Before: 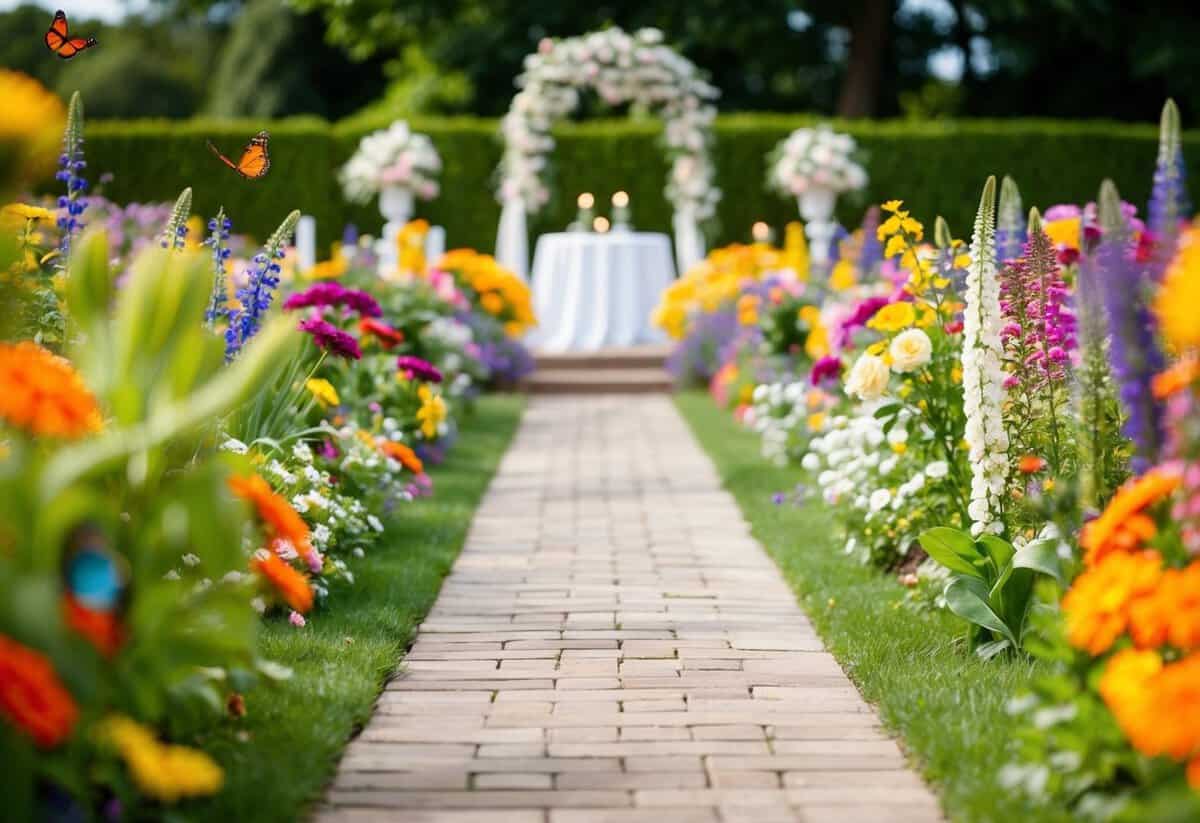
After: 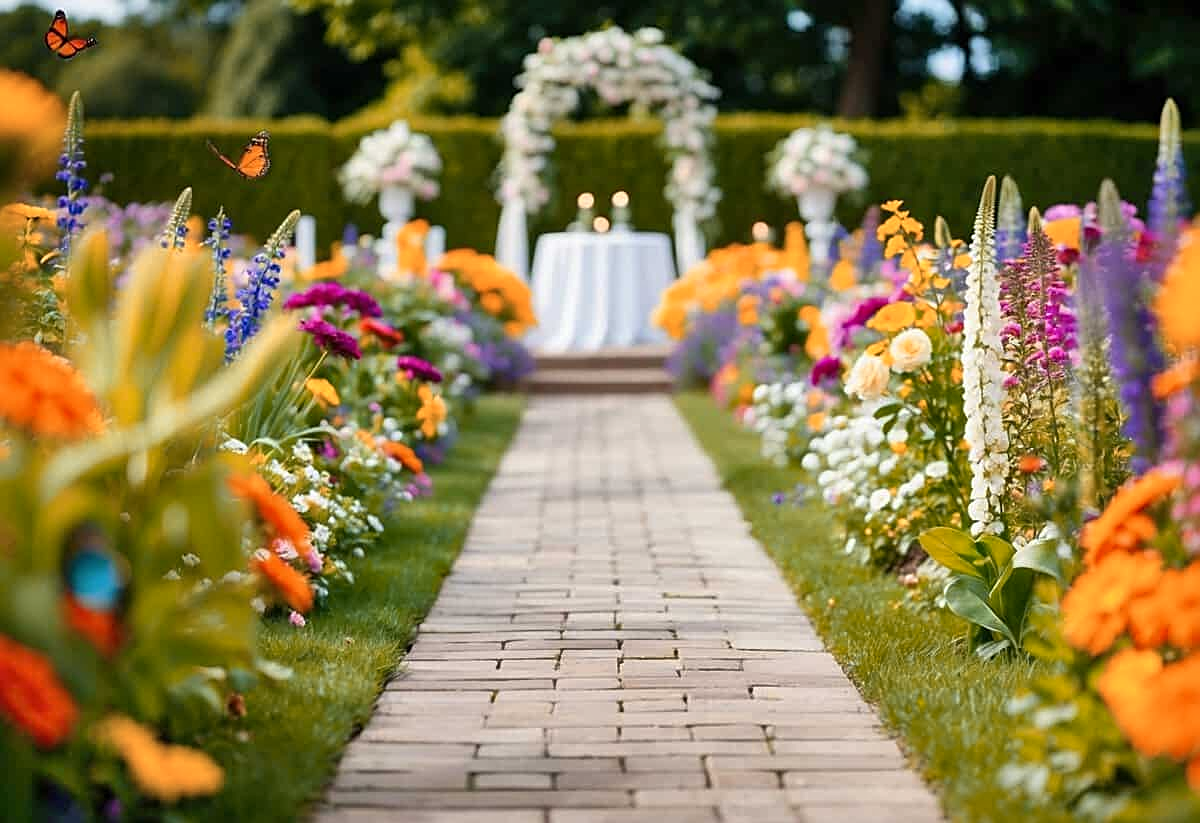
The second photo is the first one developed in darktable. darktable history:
shadows and highlights: soften with gaussian
color zones: curves: ch2 [(0, 0.5) (0.143, 0.5) (0.286, 0.416) (0.429, 0.5) (0.571, 0.5) (0.714, 0.5) (0.857, 0.5) (1, 0.5)]
sharpen: on, module defaults
